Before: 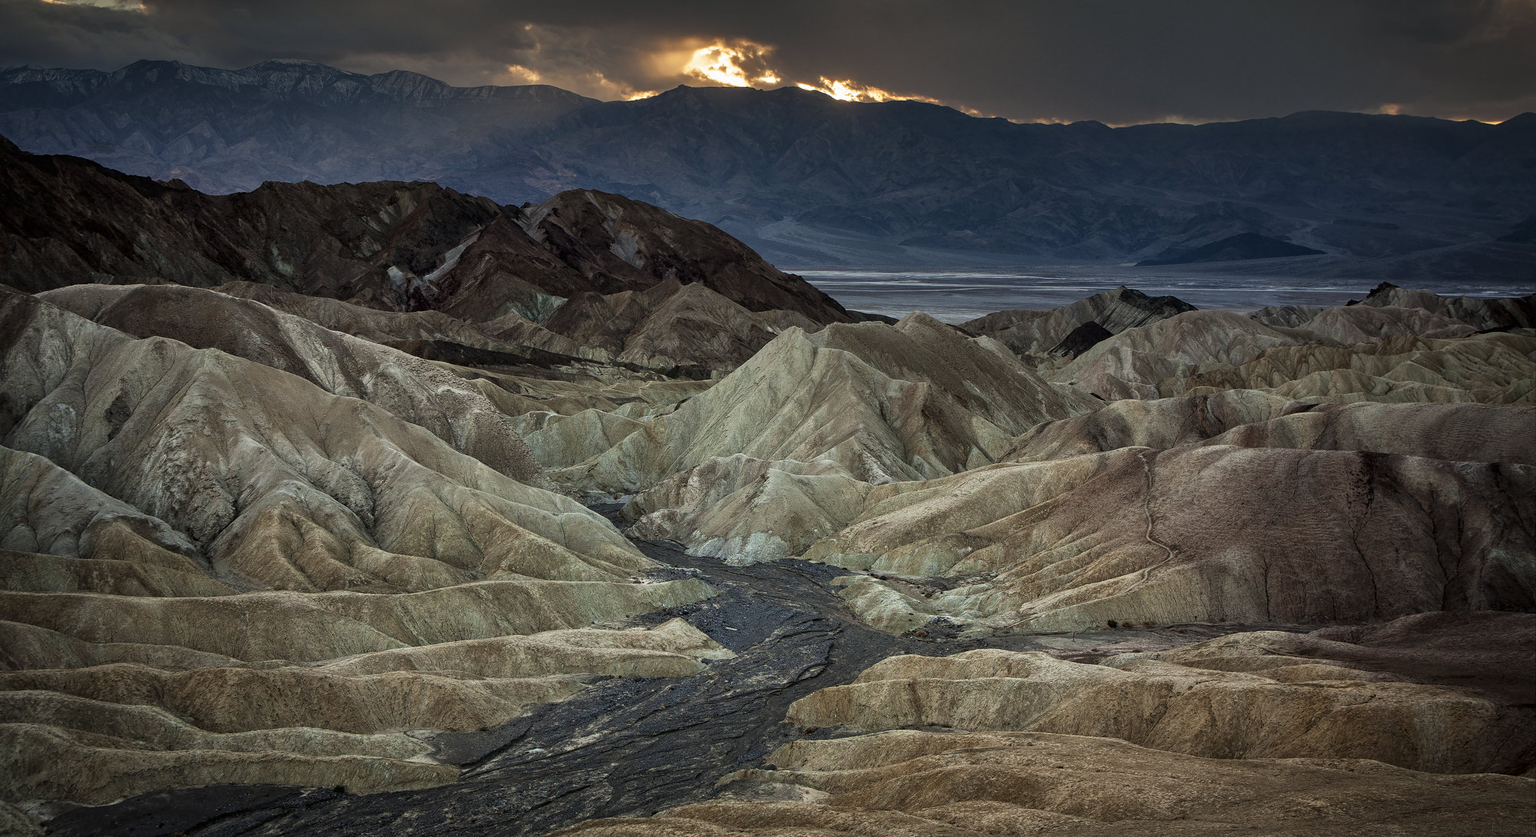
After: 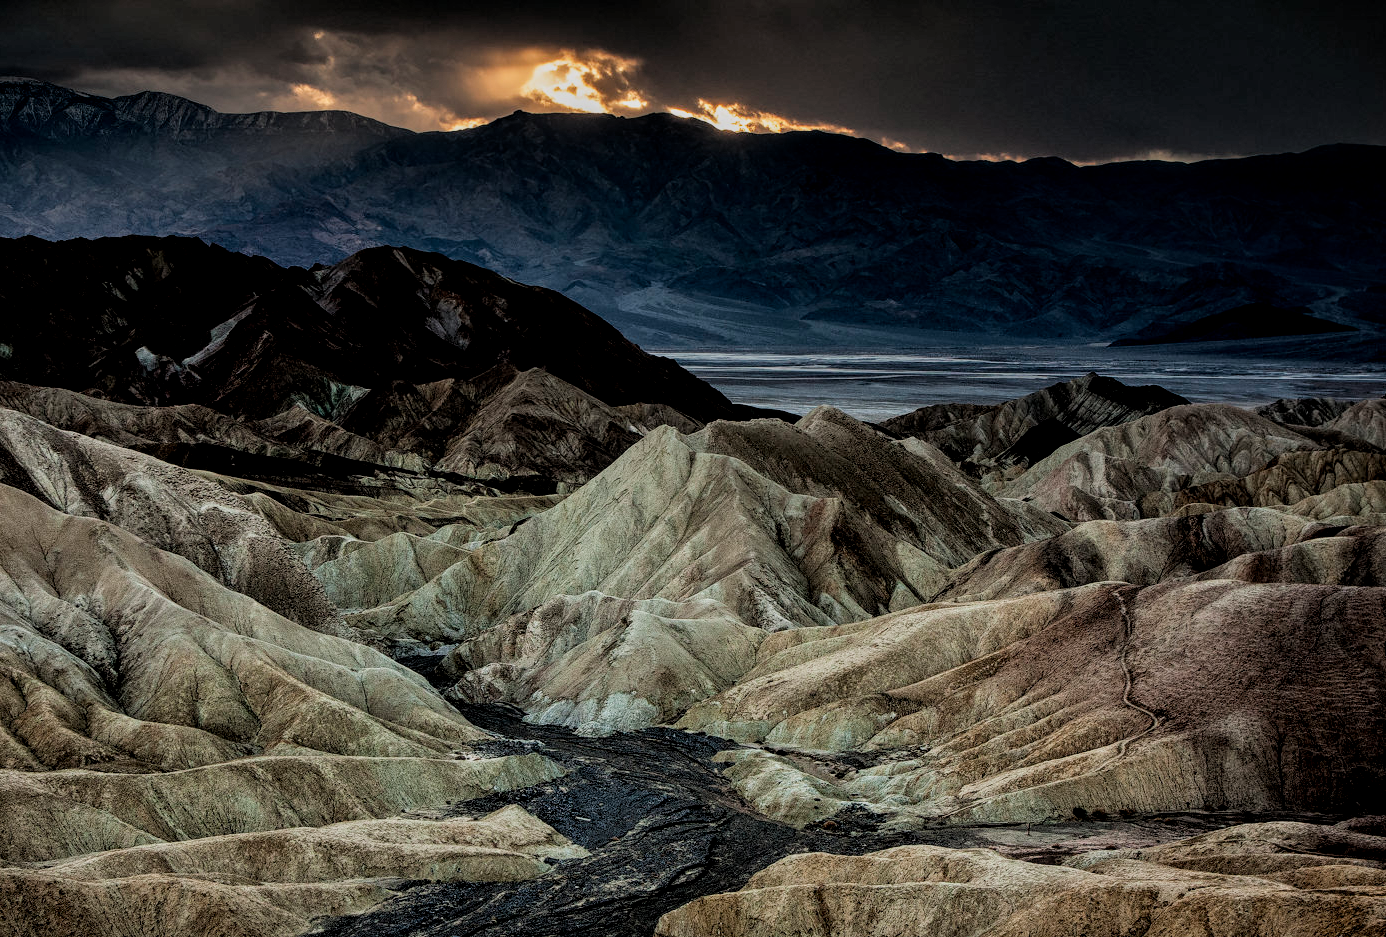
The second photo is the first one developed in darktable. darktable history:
local contrast: on, module defaults
filmic rgb: black relative exposure -5 EV, hardness 2.88, contrast 1.2
crop: left 18.479%, right 12.2%, bottom 13.971%
exposure: black level correction 0.01, exposure 0.014 EV, compensate highlight preservation false
